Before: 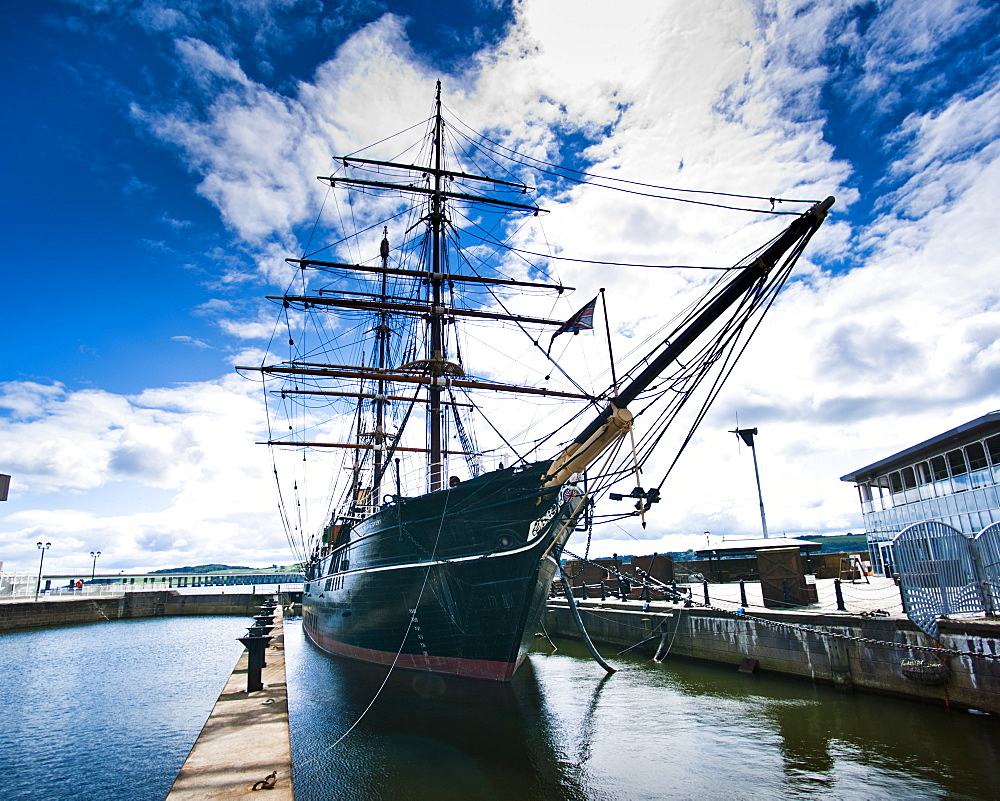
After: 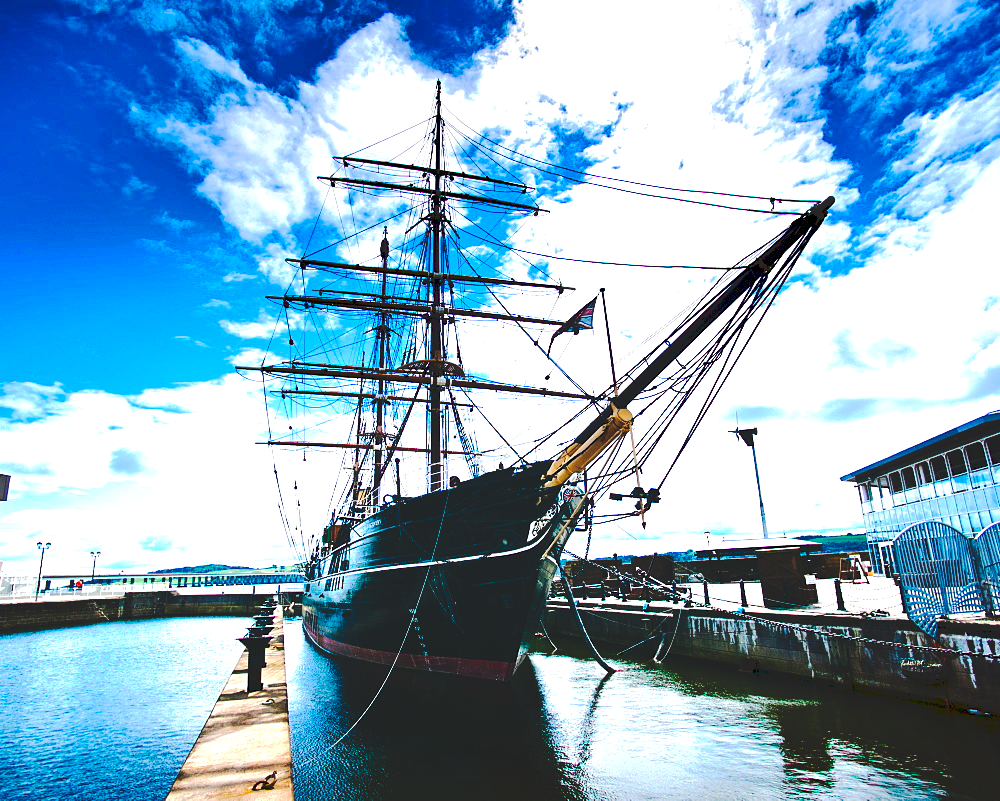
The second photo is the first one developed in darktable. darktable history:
color balance rgb: perceptual saturation grading › global saturation 25%, perceptual brilliance grading › mid-tones 10%, perceptual brilliance grading › shadows 15%, global vibrance 20%
tone equalizer: -8 EV -0.75 EV, -7 EV -0.7 EV, -6 EV -0.6 EV, -5 EV -0.4 EV, -3 EV 0.4 EV, -2 EV 0.6 EV, -1 EV 0.7 EV, +0 EV 0.75 EV, edges refinement/feathering 500, mask exposure compensation -1.57 EV, preserve details no
tone curve: curves: ch0 [(0, 0) (0.003, 0.132) (0.011, 0.136) (0.025, 0.14) (0.044, 0.147) (0.069, 0.149) (0.1, 0.156) (0.136, 0.163) (0.177, 0.177) (0.224, 0.2) (0.277, 0.251) (0.335, 0.311) (0.399, 0.387) (0.468, 0.487) (0.543, 0.585) (0.623, 0.675) (0.709, 0.742) (0.801, 0.81) (0.898, 0.867) (1, 1)], preserve colors none
